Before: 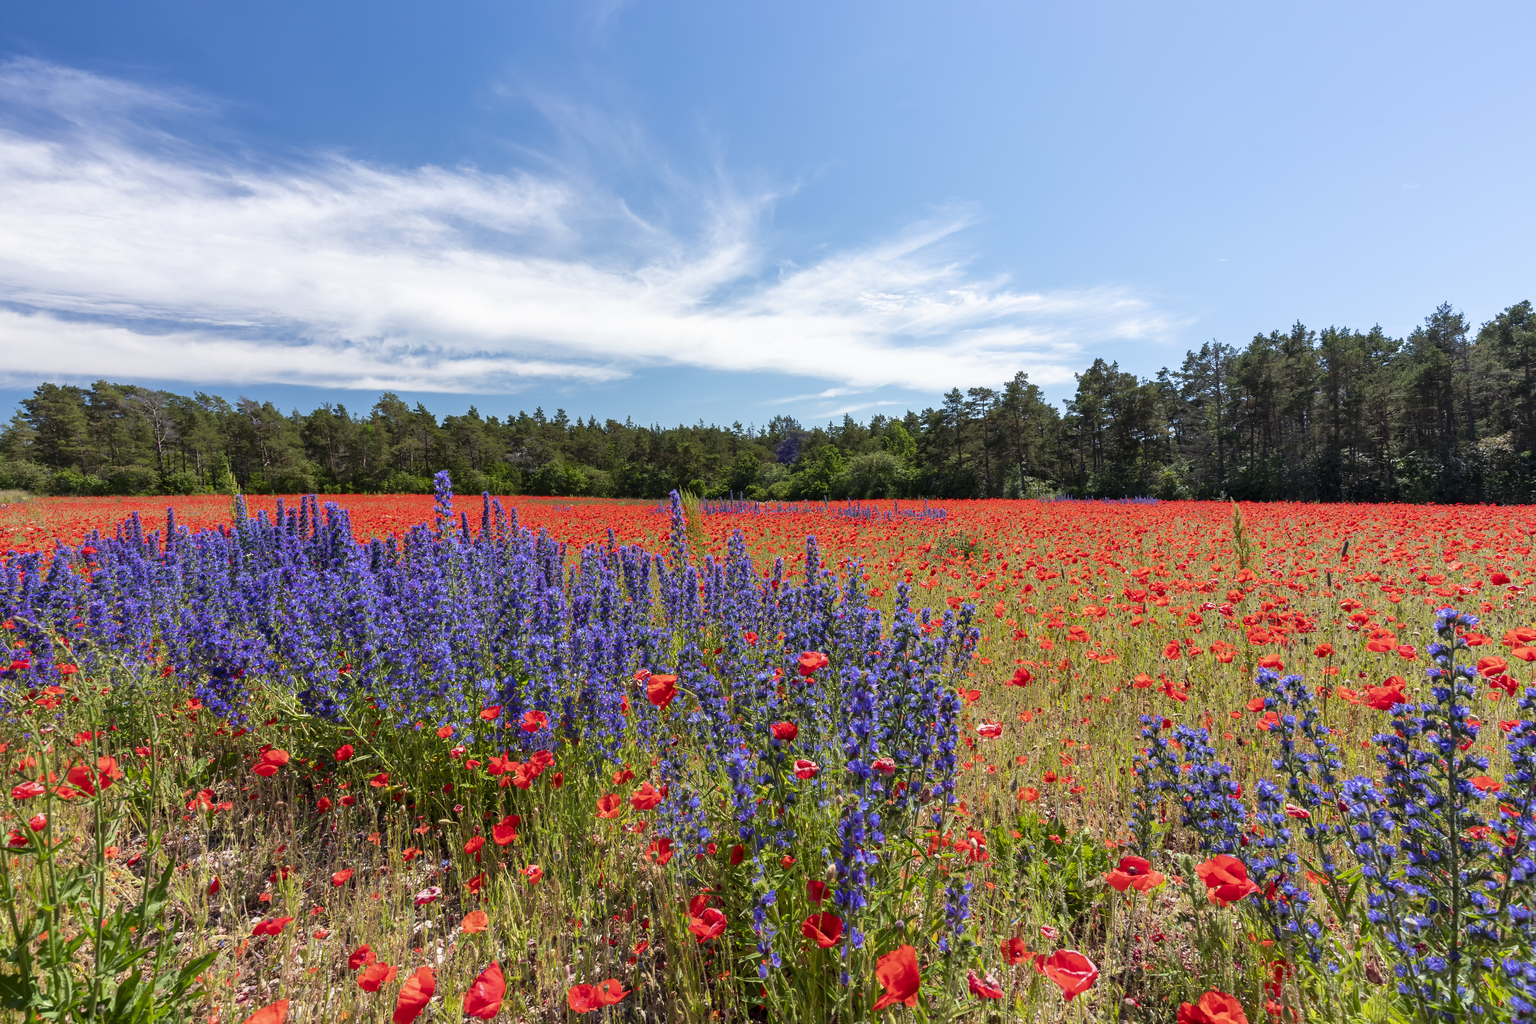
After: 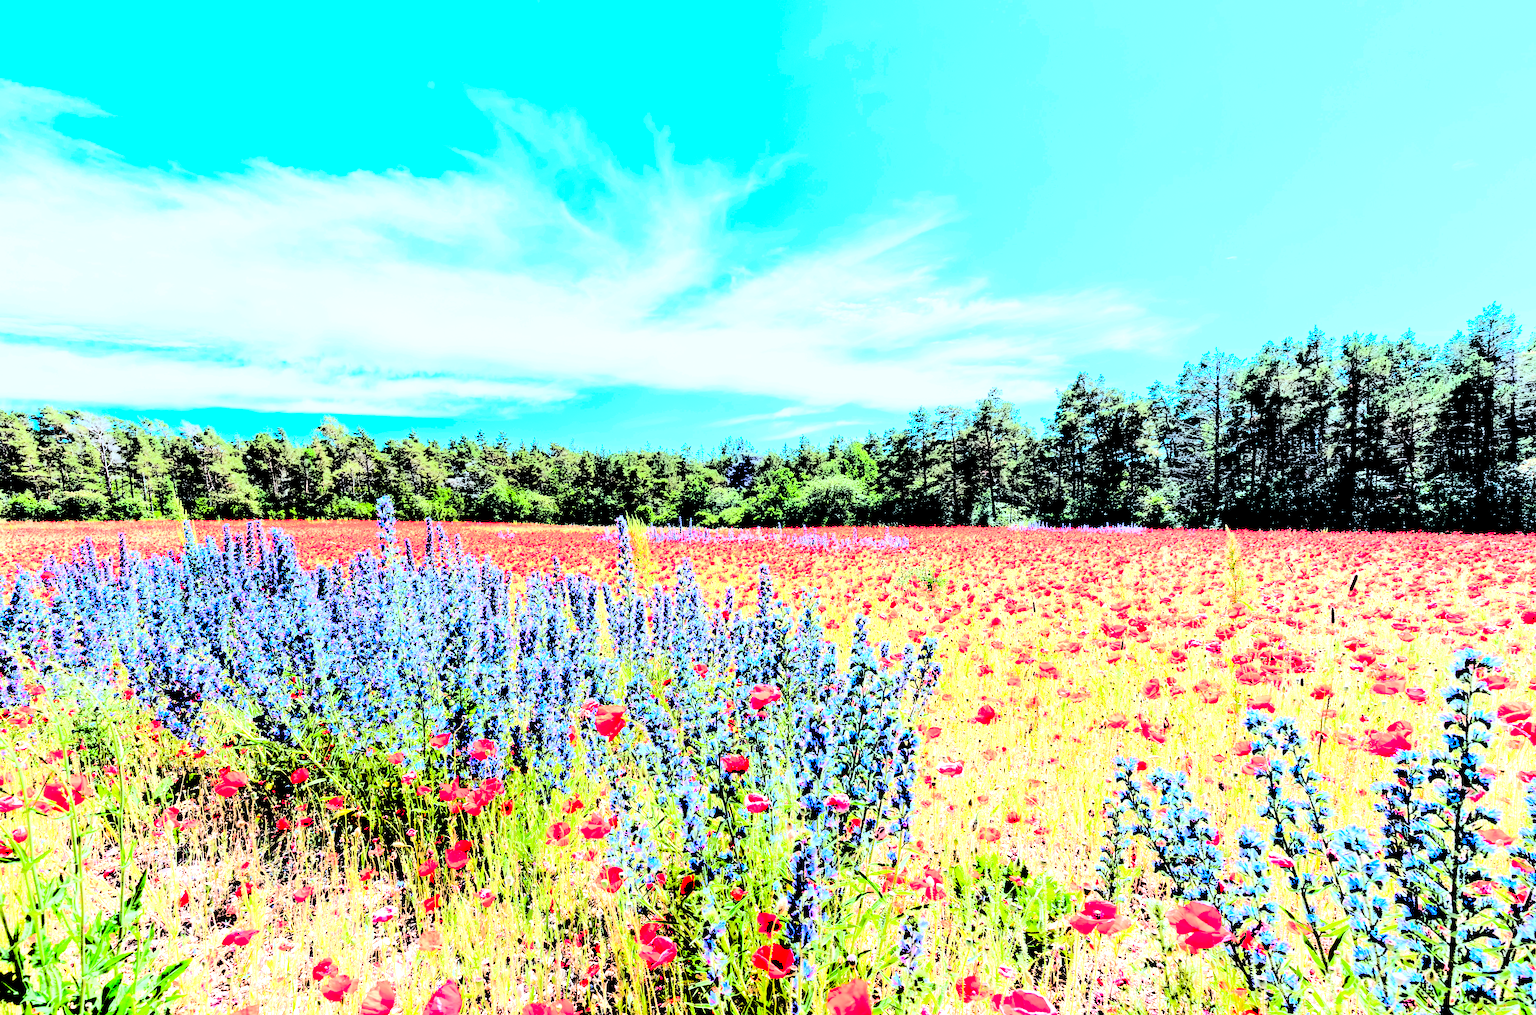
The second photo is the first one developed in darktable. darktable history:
levels: levels [0.246, 0.246, 0.506]
rotate and perspective: rotation 0.062°, lens shift (vertical) 0.115, lens shift (horizontal) -0.133, crop left 0.047, crop right 0.94, crop top 0.061, crop bottom 0.94
color correction: highlights a* -10.69, highlights b* -19.19
